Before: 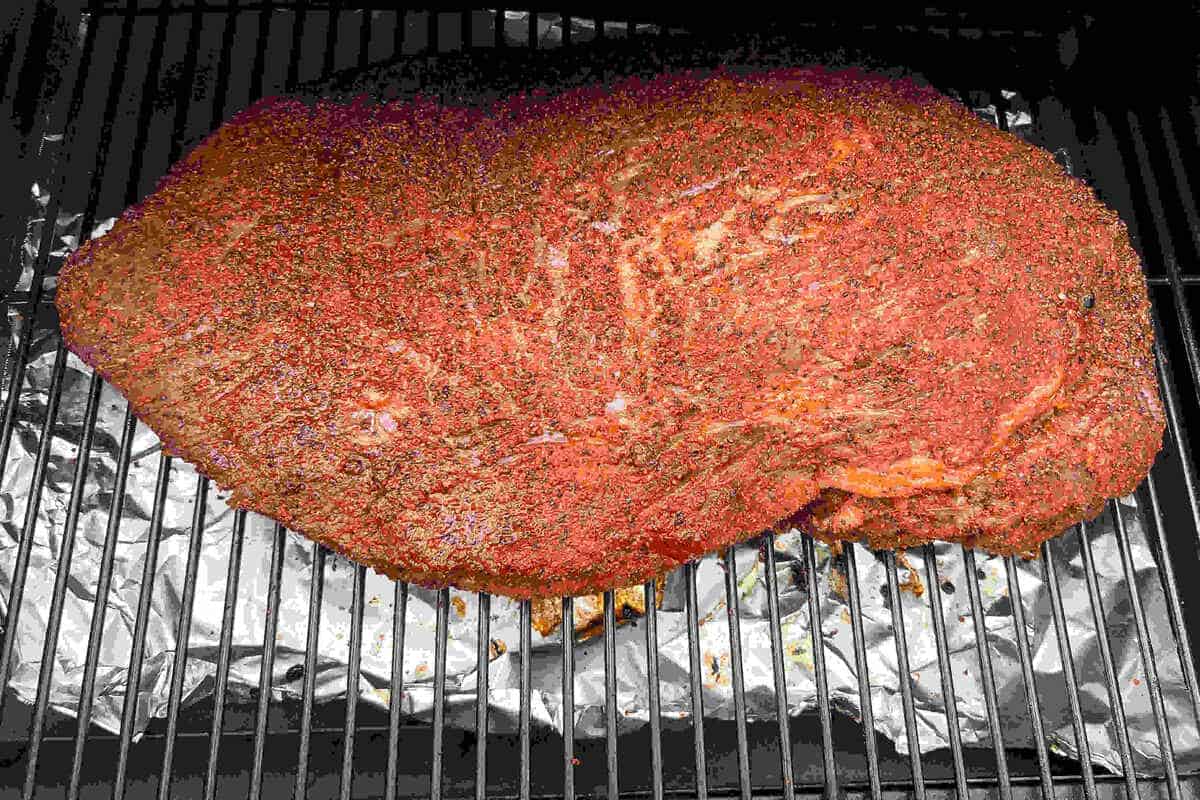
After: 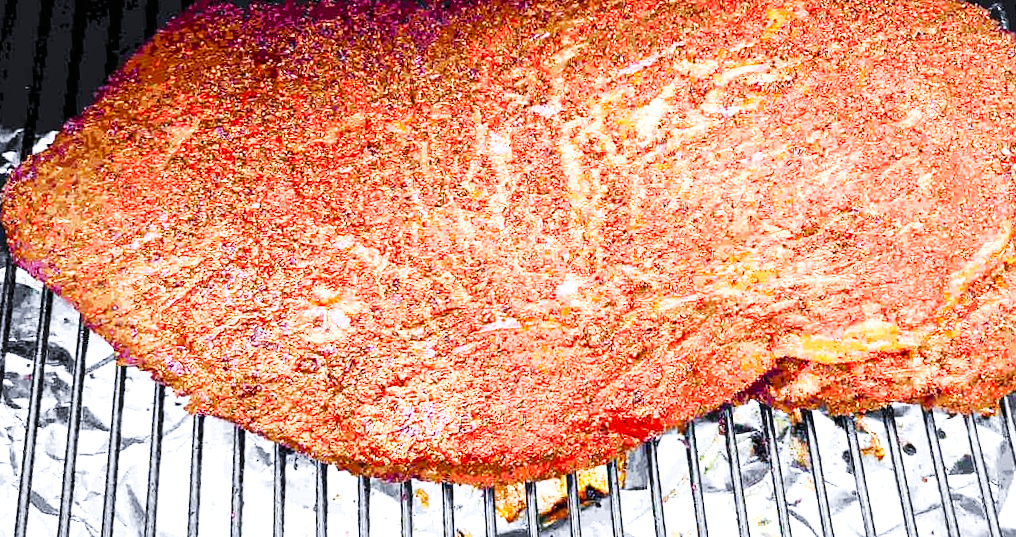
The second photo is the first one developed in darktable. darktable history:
rotate and perspective: rotation -3.52°, crop left 0.036, crop right 0.964, crop top 0.081, crop bottom 0.919
white balance: red 0.98, blue 1.034
color calibration: illuminant as shot in camera, x 0.358, y 0.373, temperature 4628.91 K
crop and rotate: left 2.425%, top 11.305%, right 9.6%, bottom 15.08%
base curve: curves: ch0 [(0, 0) (0.007, 0.004) (0.027, 0.03) (0.046, 0.07) (0.207, 0.54) (0.442, 0.872) (0.673, 0.972) (1, 1)], preserve colors none
levels: levels [0, 0.492, 0.984]
tone equalizer: -8 EV -0.002 EV, -7 EV 0.005 EV, -6 EV -0.009 EV, -5 EV 0.011 EV, -4 EV -0.012 EV, -3 EV 0.007 EV, -2 EV -0.062 EV, -1 EV -0.293 EV, +0 EV -0.582 EV, smoothing diameter 2%, edges refinement/feathering 20, mask exposure compensation -1.57 EV, filter diffusion 5
